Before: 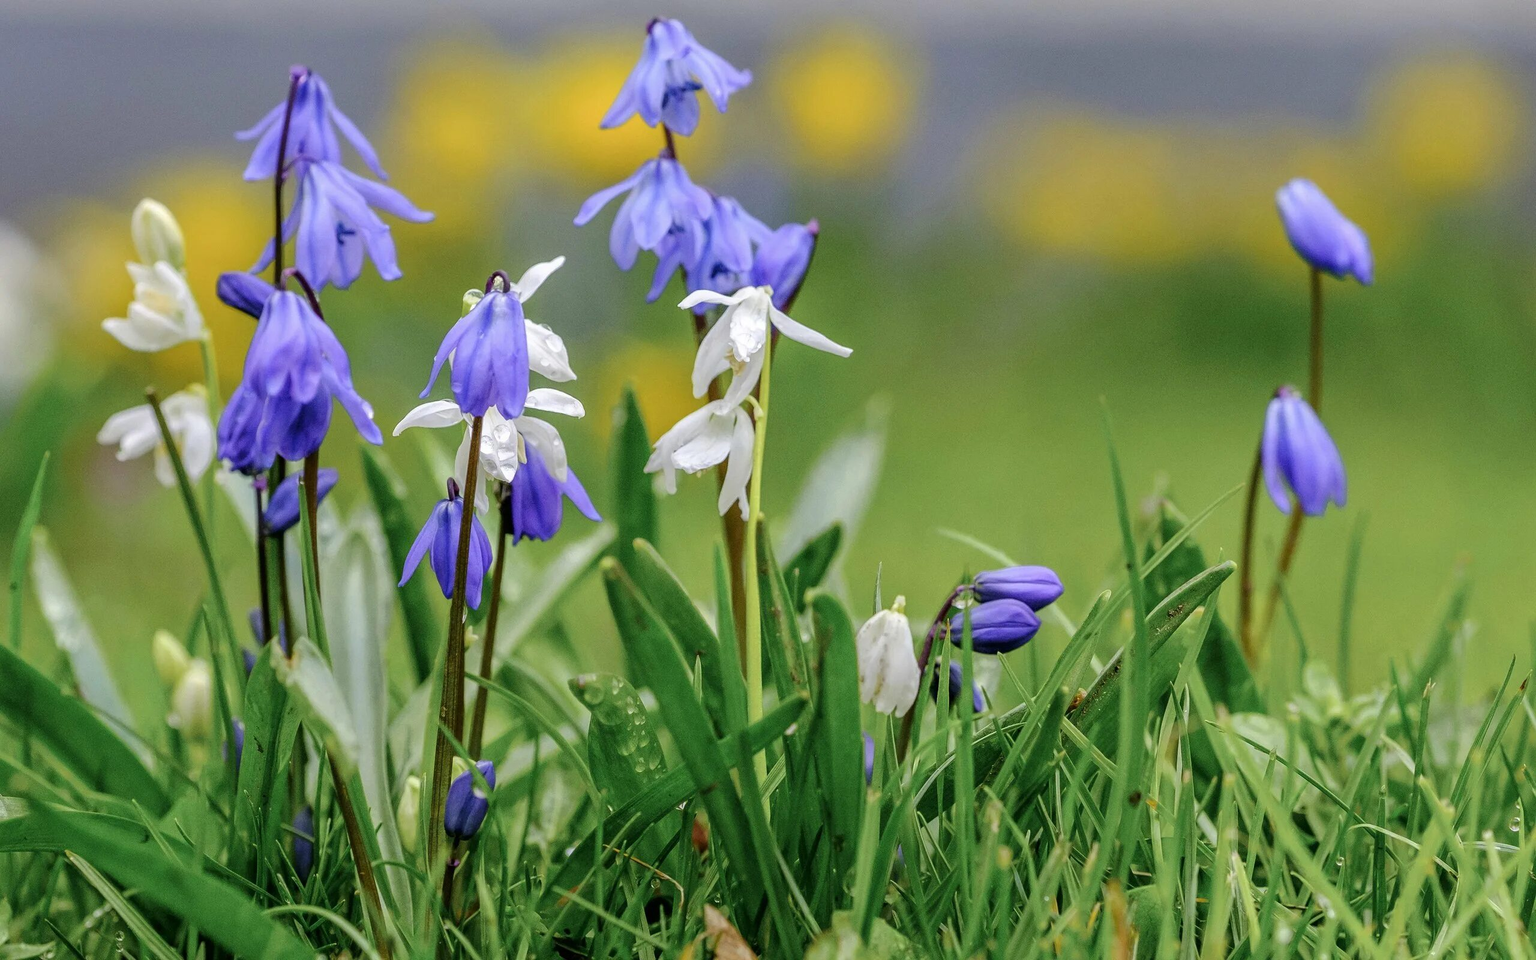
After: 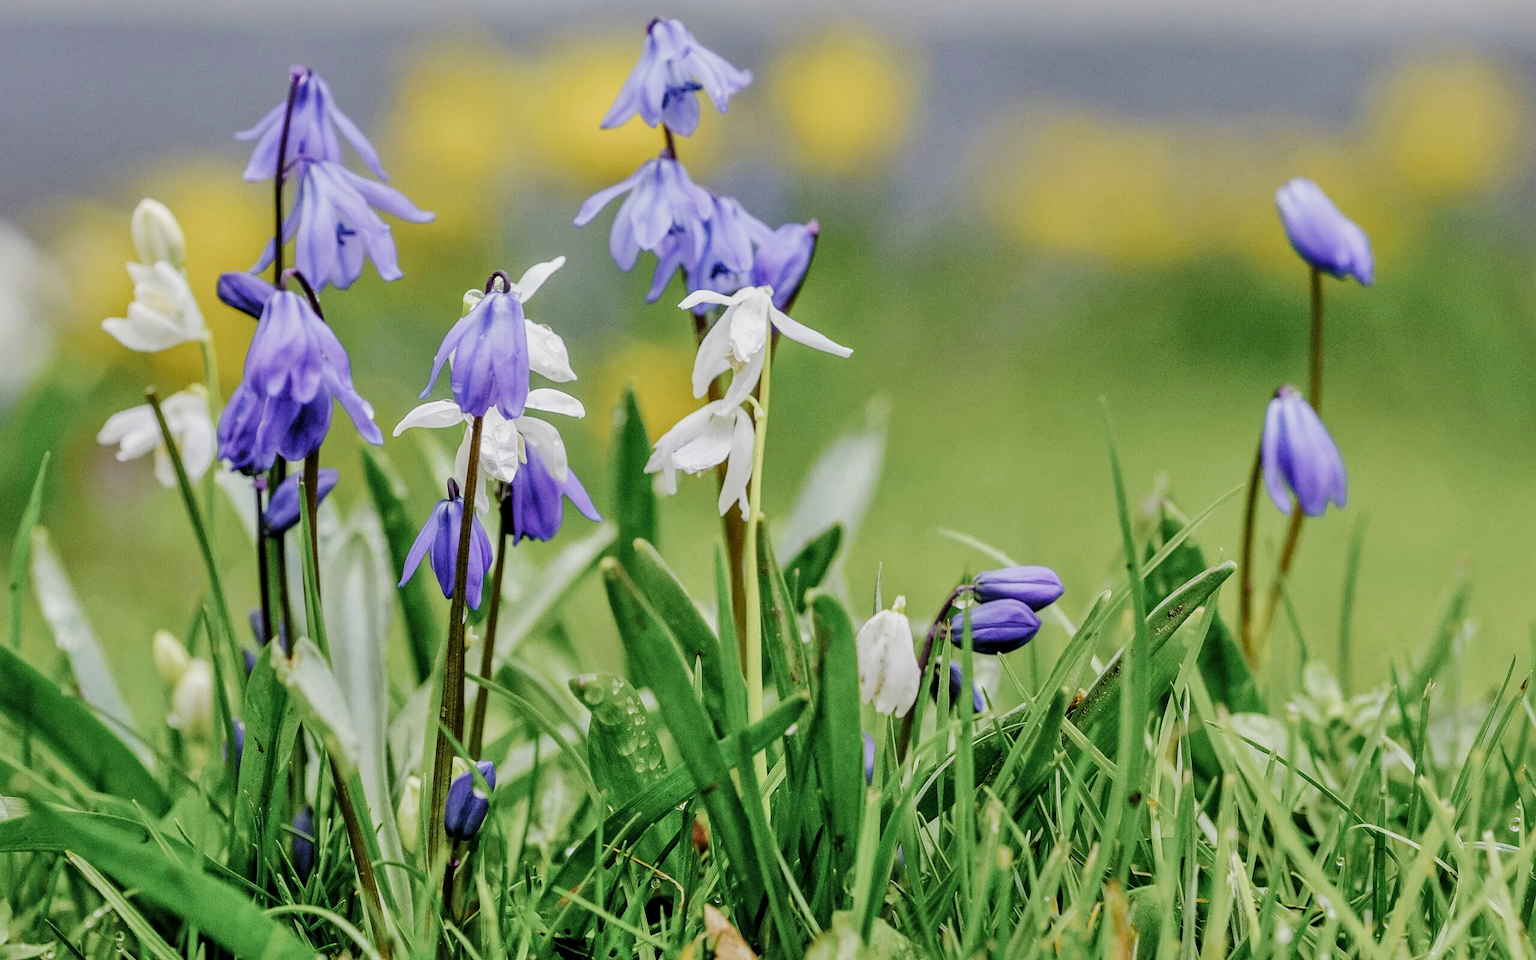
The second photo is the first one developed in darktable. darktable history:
local contrast: mode bilateral grid, contrast 19, coarseness 50, detail 119%, midtone range 0.2
shadows and highlights: radius 111.37, shadows 51.11, white point adjustment 9.02, highlights -2.87, soften with gaussian
filmic rgb: black relative exposure -7.65 EV, white relative exposure 4.56 EV, hardness 3.61, preserve chrominance no, color science v5 (2021), contrast in shadows safe, contrast in highlights safe
